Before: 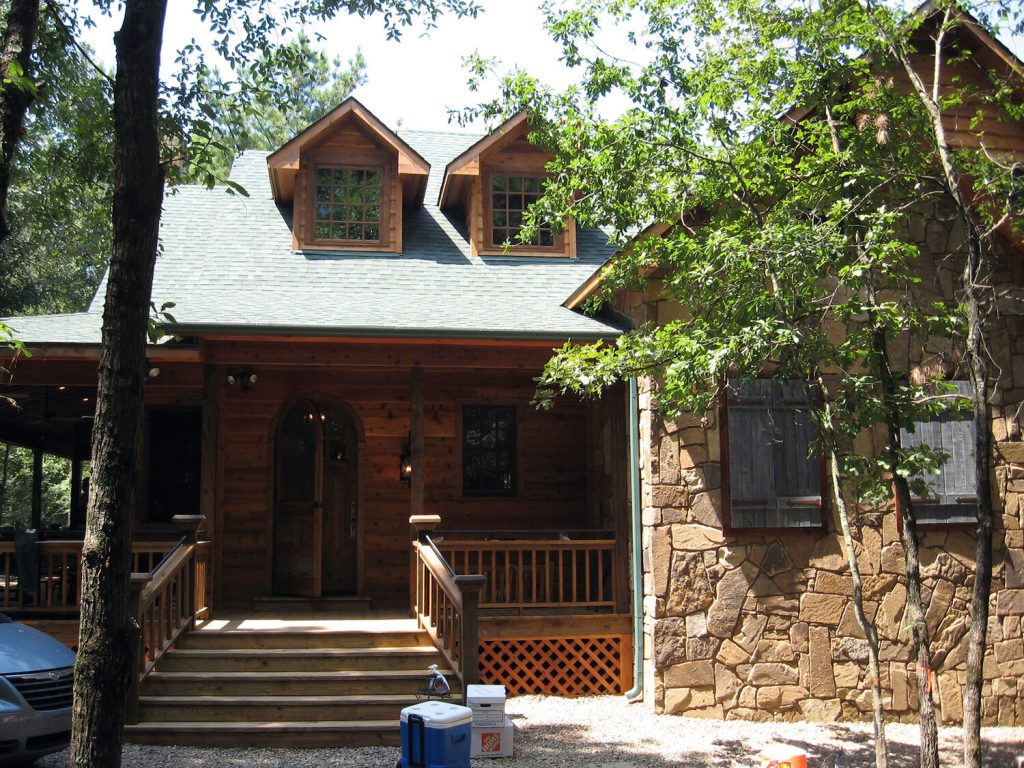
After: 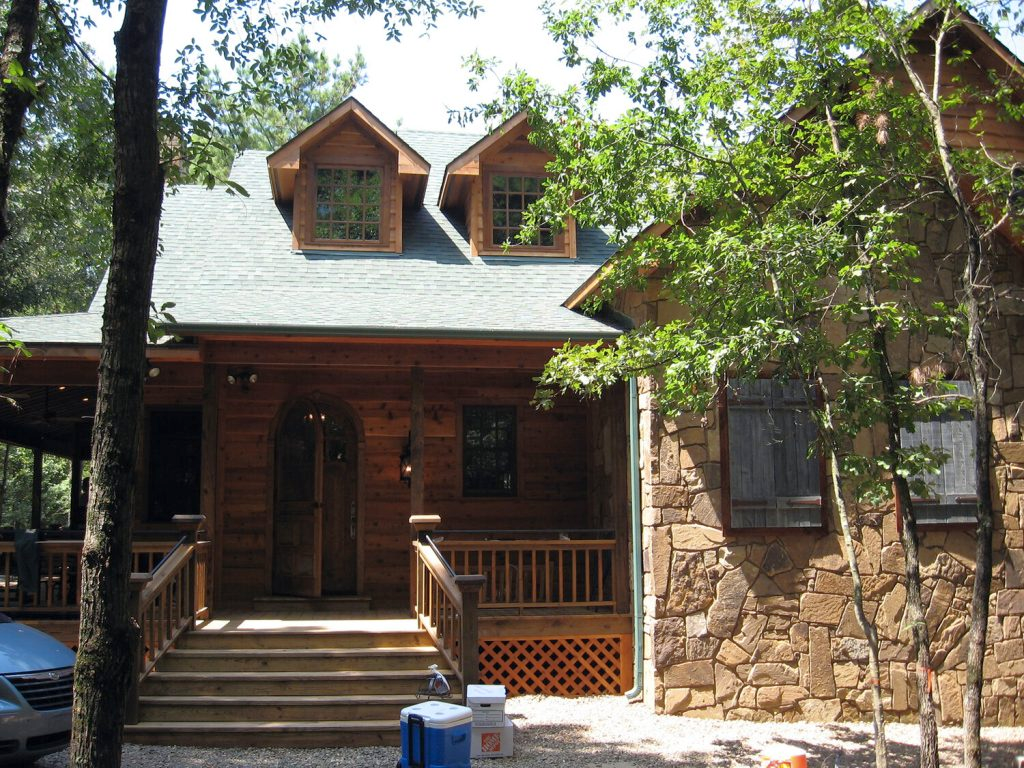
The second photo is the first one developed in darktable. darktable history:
rgb curve: curves: ch0 [(0, 0) (0.053, 0.068) (0.122, 0.128) (1, 1)]
color zones: curves: ch0 [(0.068, 0.464) (0.25, 0.5) (0.48, 0.508) (0.75, 0.536) (0.886, 0.476) (0.967, 0.456)]; ch1 [(0.066, 0.456) (0.25, 0.5) (0.616, 0.508) (0.746, 0.56) (0.934, 0.444)]
